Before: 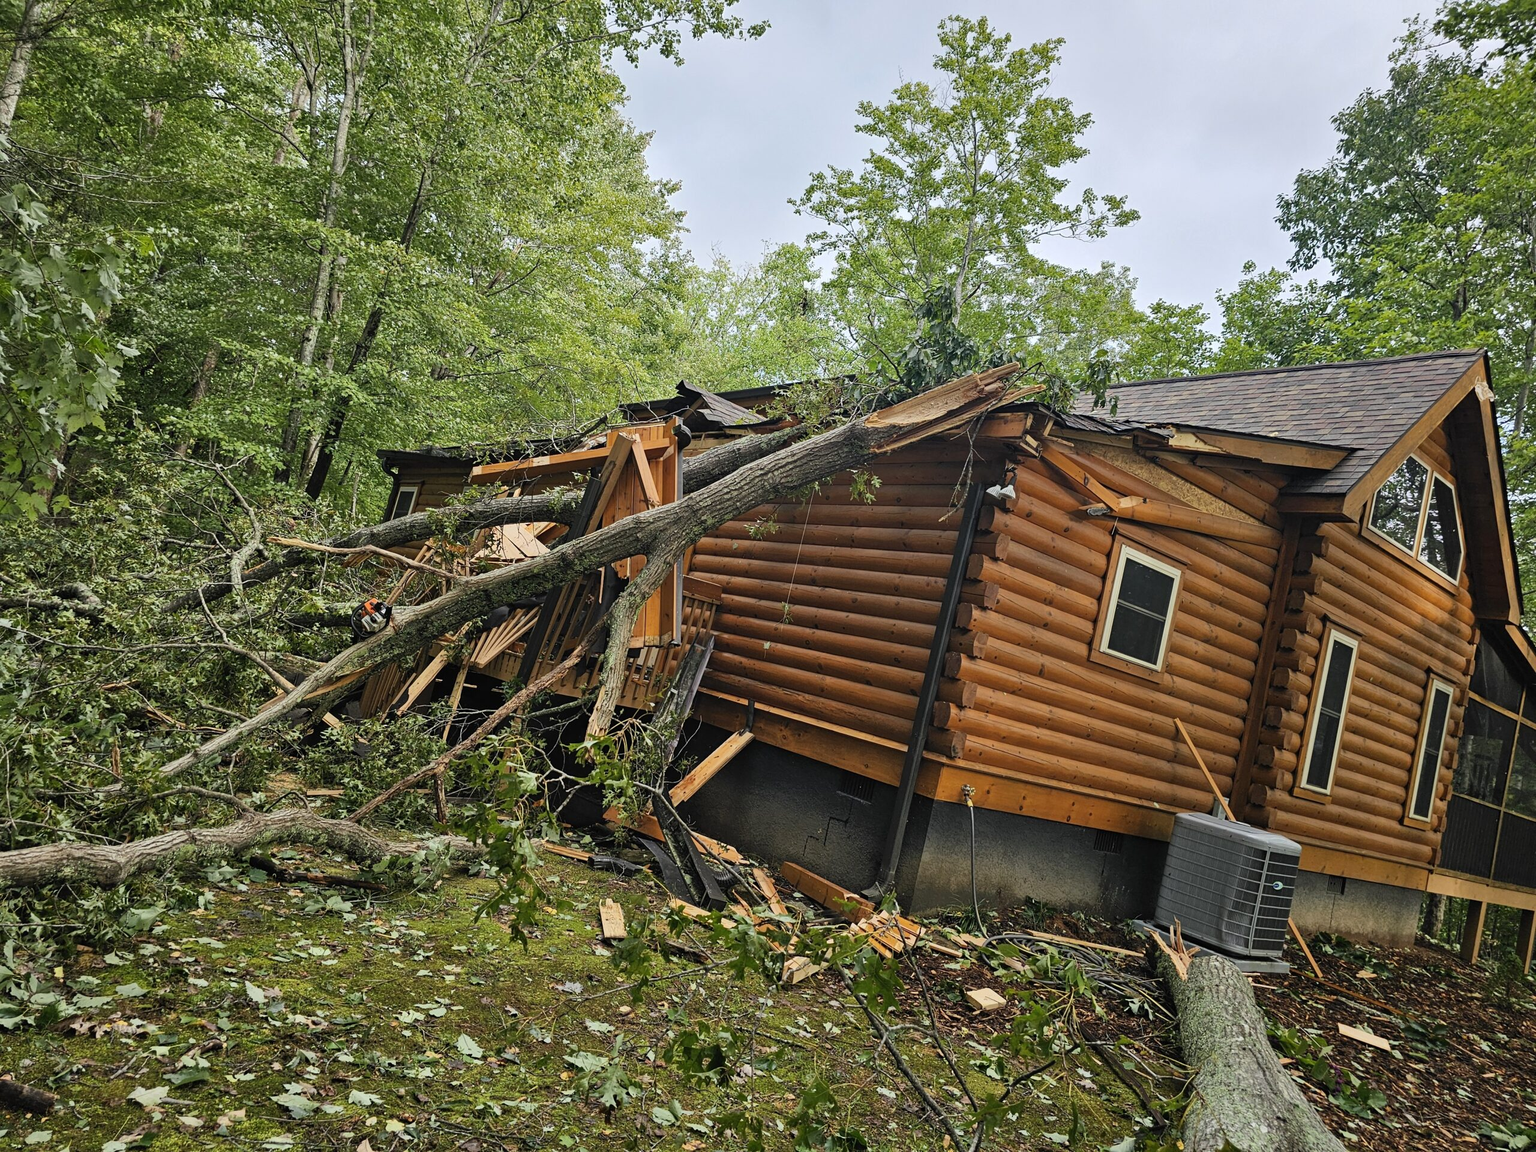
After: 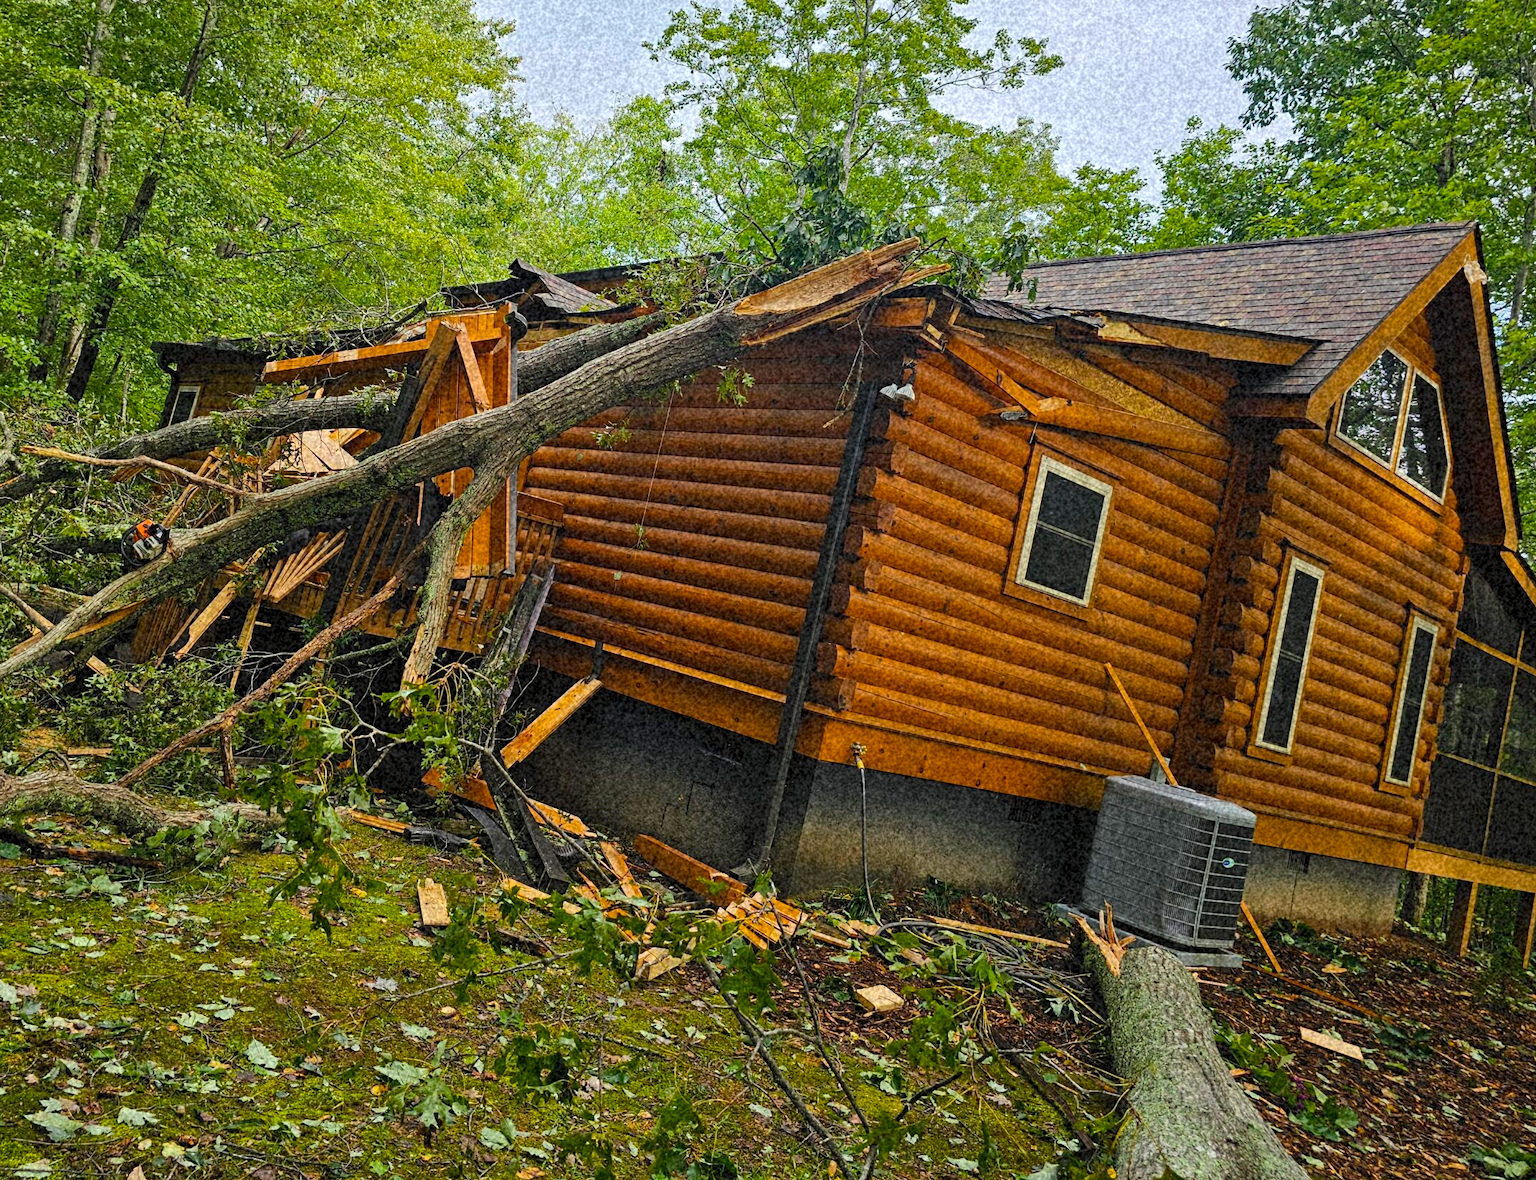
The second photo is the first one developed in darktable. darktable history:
contrast equalizer: octaves 7, y [[0.6 ×6], [0.55 ×6], [0 ×6], [0 ×6], [0 ×6]], mix -0.1
grain: coarseness 46.9 ISO, strength 50.21%, mid-tones bias 0%
crop: left 16.315%, top 14.246%
color balance rgb: perceptual saturation grading › global saturation 30%, global vibrance 20%
